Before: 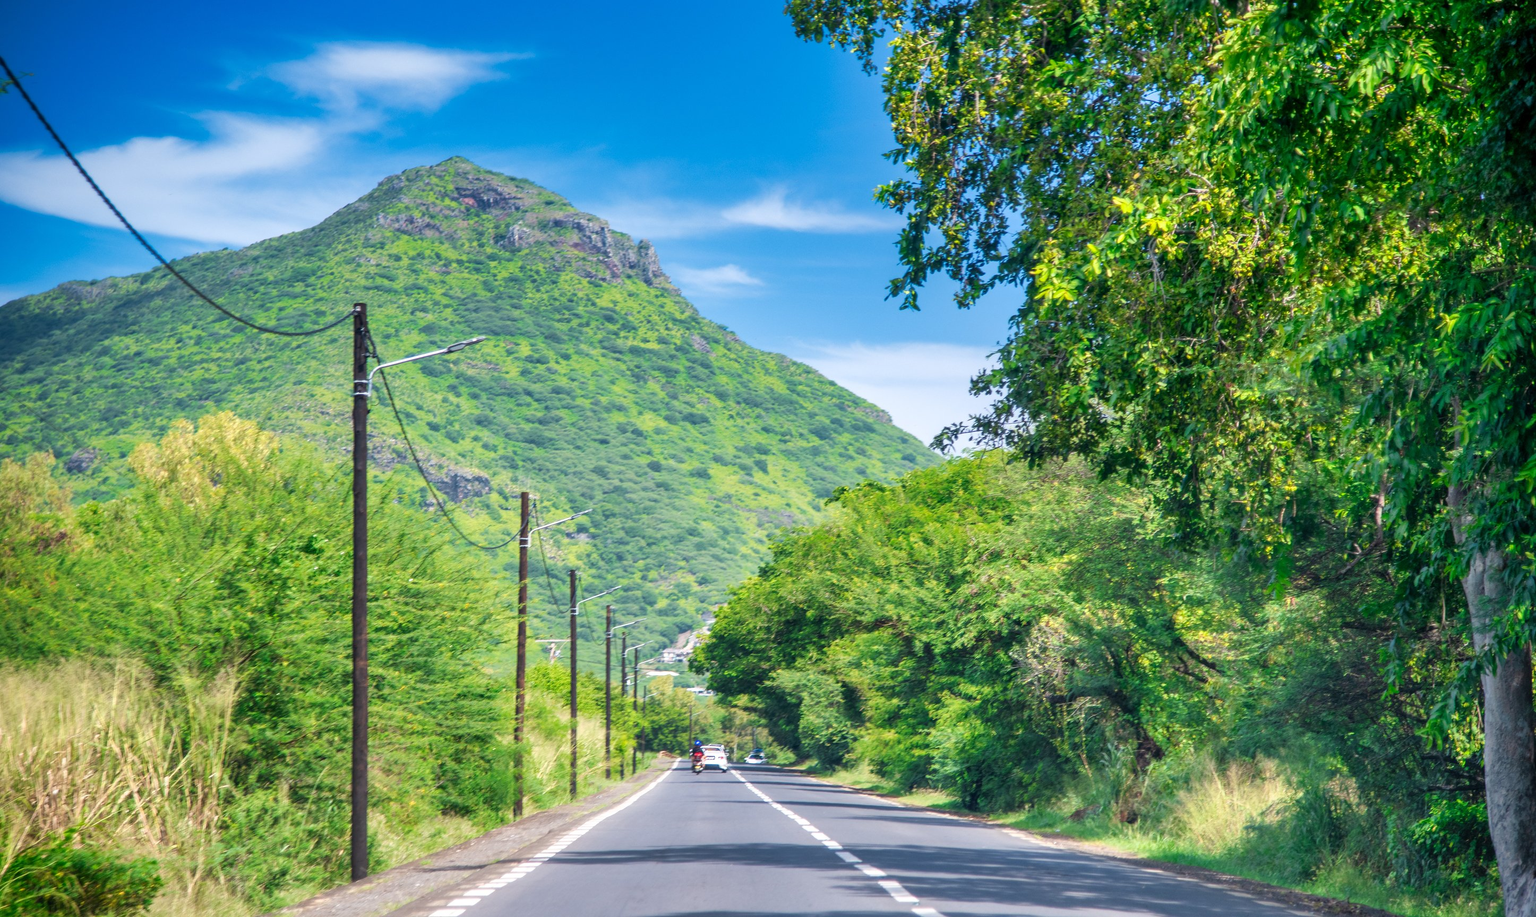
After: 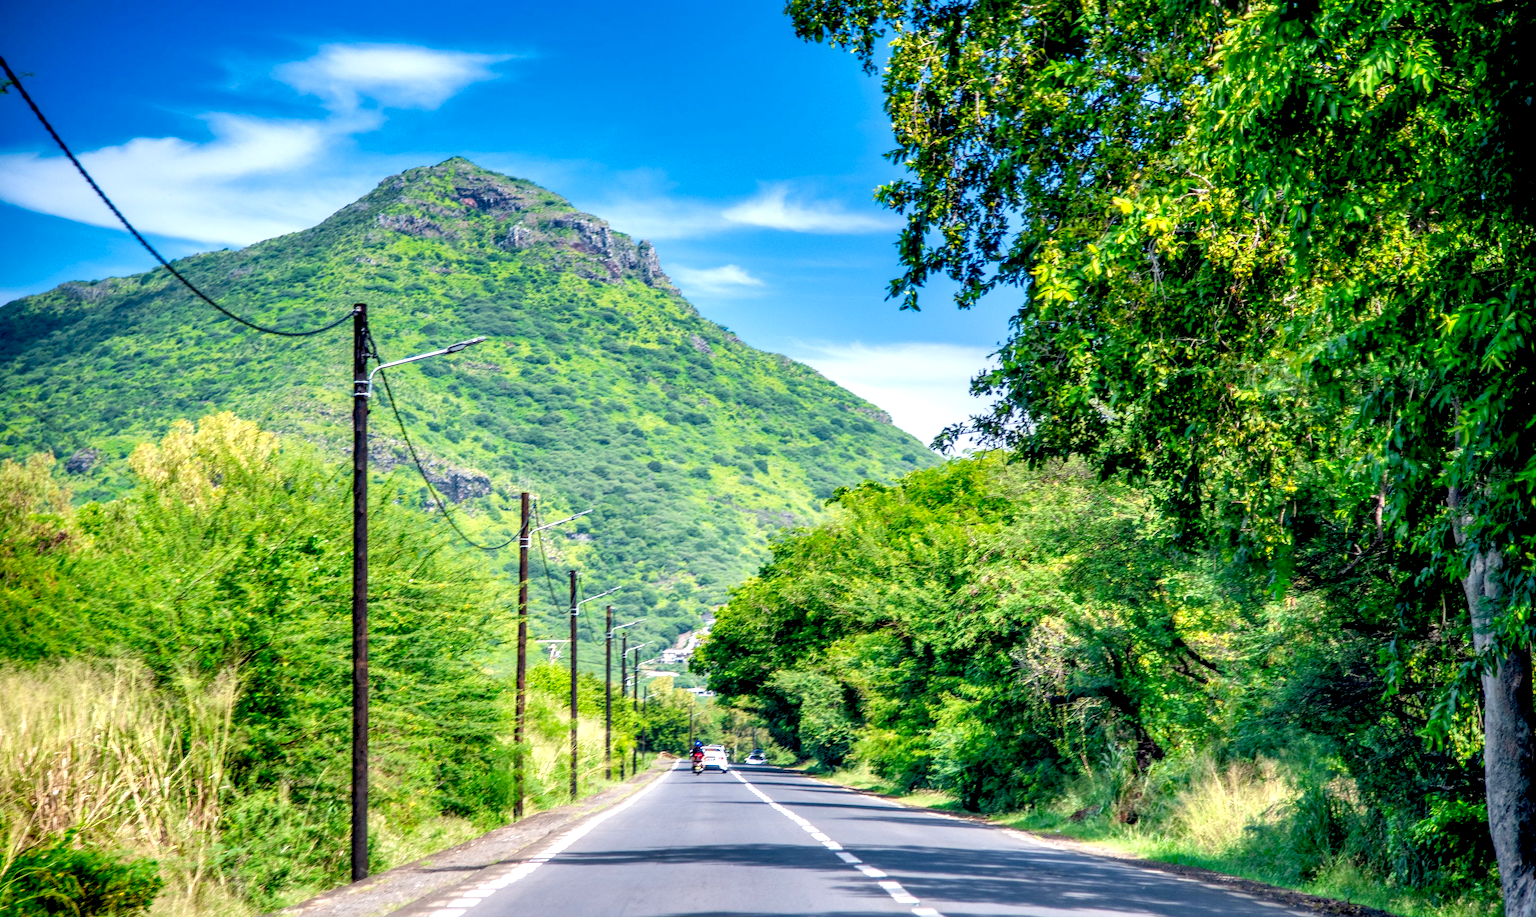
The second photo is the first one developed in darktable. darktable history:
exposure: black level correction 0.032, exposure 0.32 EV, compensate exposure bias true, compensate highlight preservation false
local contrast: detail 130%
